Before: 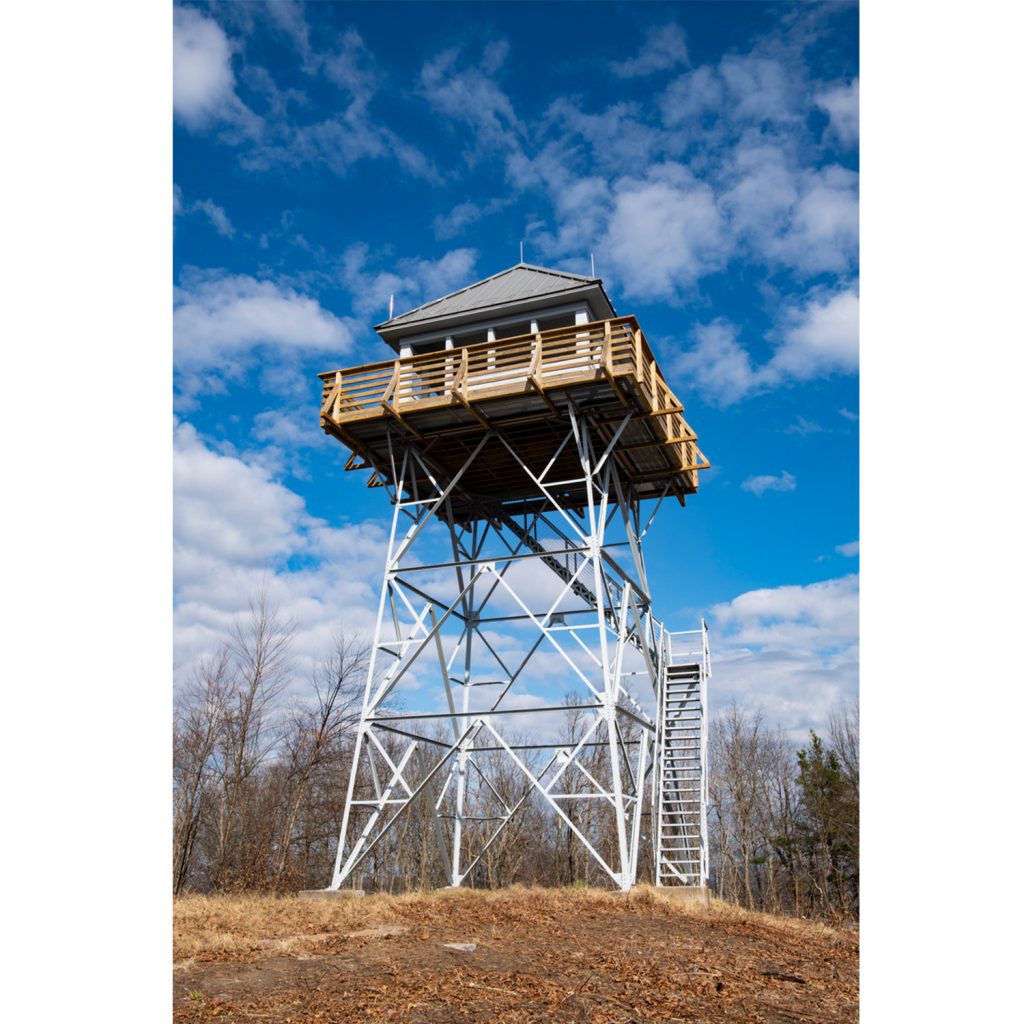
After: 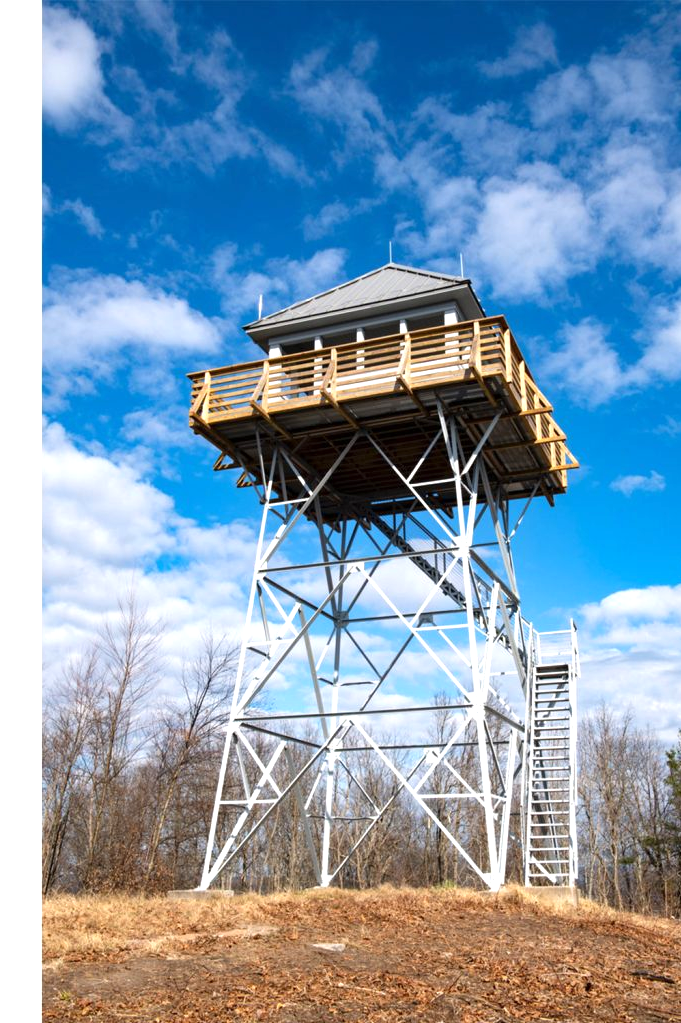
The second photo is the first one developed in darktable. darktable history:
exposure: exposure 0.61 EV, compensate highlight preservation false
crop and rotate: left 12.857%, right 20.627%
